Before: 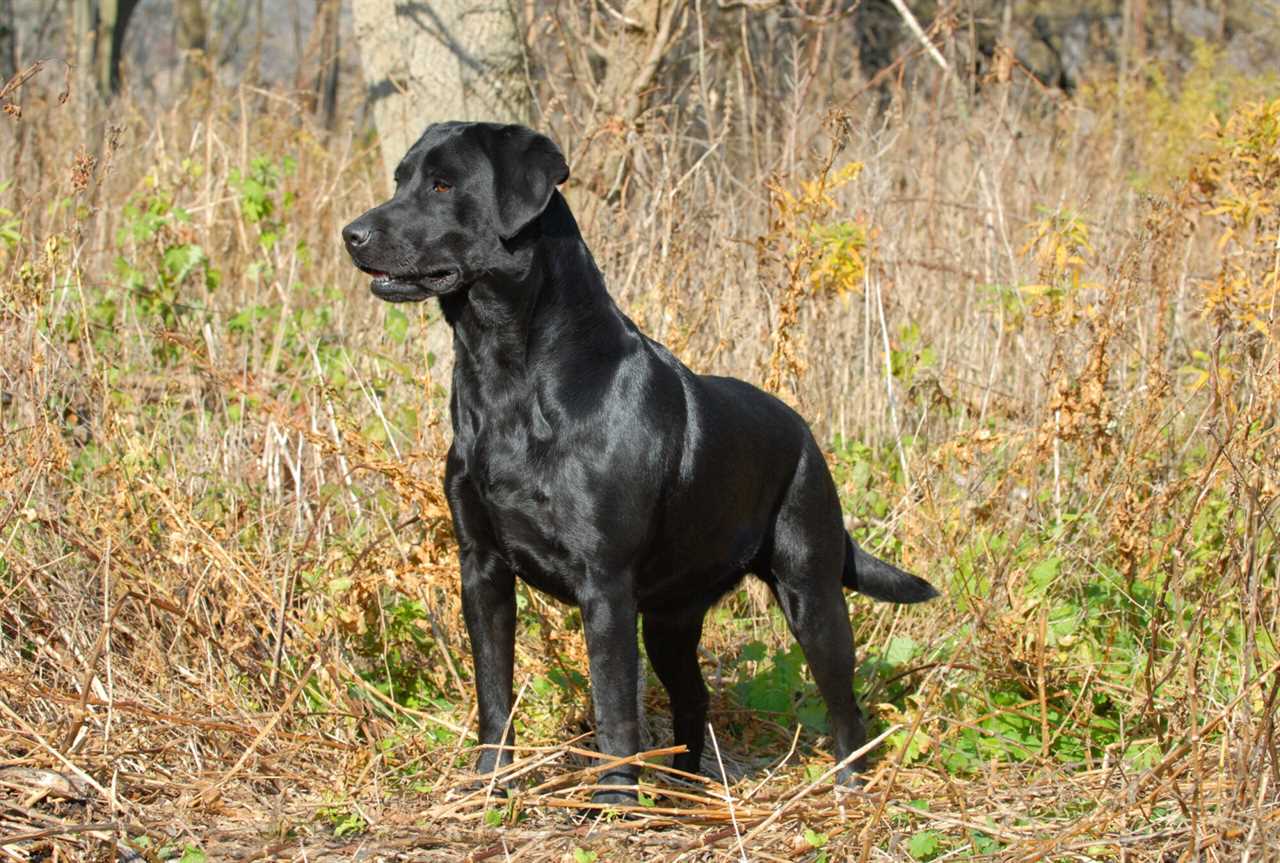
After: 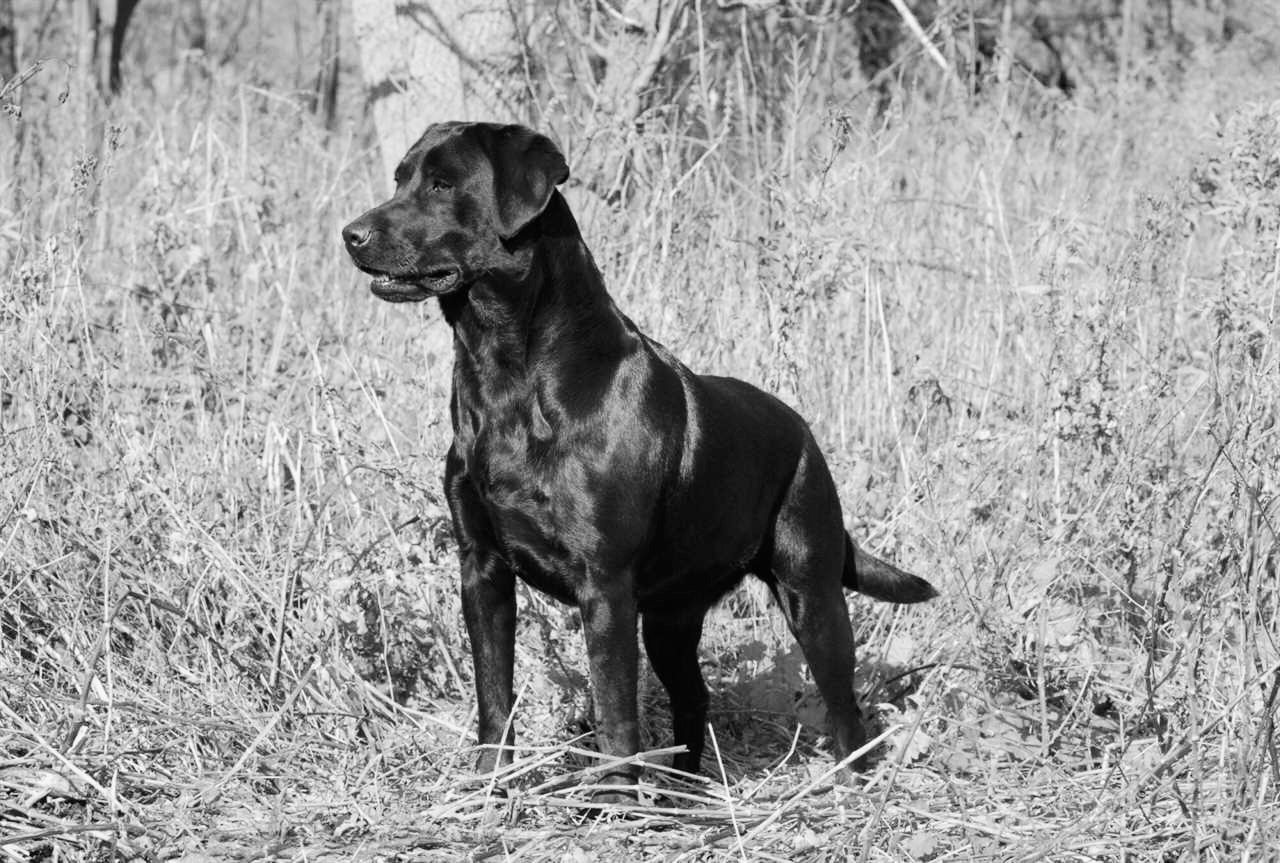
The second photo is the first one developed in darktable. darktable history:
tone curve: curves: ch0 [(0, 0) (0.051, 0.03) (0.096, 0.071) (0.251, 0.234) (0.461, 0.515) (0.605, 0.692) (0.761, 0.824) (0.881, 0.907) (1, 0.984)]; ch1 [(0, 0) (0.1, 0.038) (0.318, 0.243) (0.399, 0.351) (0.478, 0.469) (0.499, 0.499) (0.534, 0.541) (0.567, 0.592) (0.601, 0.629) (0.666, 0.7) (1, 1)]; ch2 [(0, 0) (0.453, 0.45) (0.479, 0.483) (0.504, 0.499) (0.52, 0.519) (0.541, 0.559) (0.601, 0.622) (0.824, 0.815) (1, 1)], color space Lab, independent channels, preserve colors none
monochrome: a 32, b 64, size 2.3
